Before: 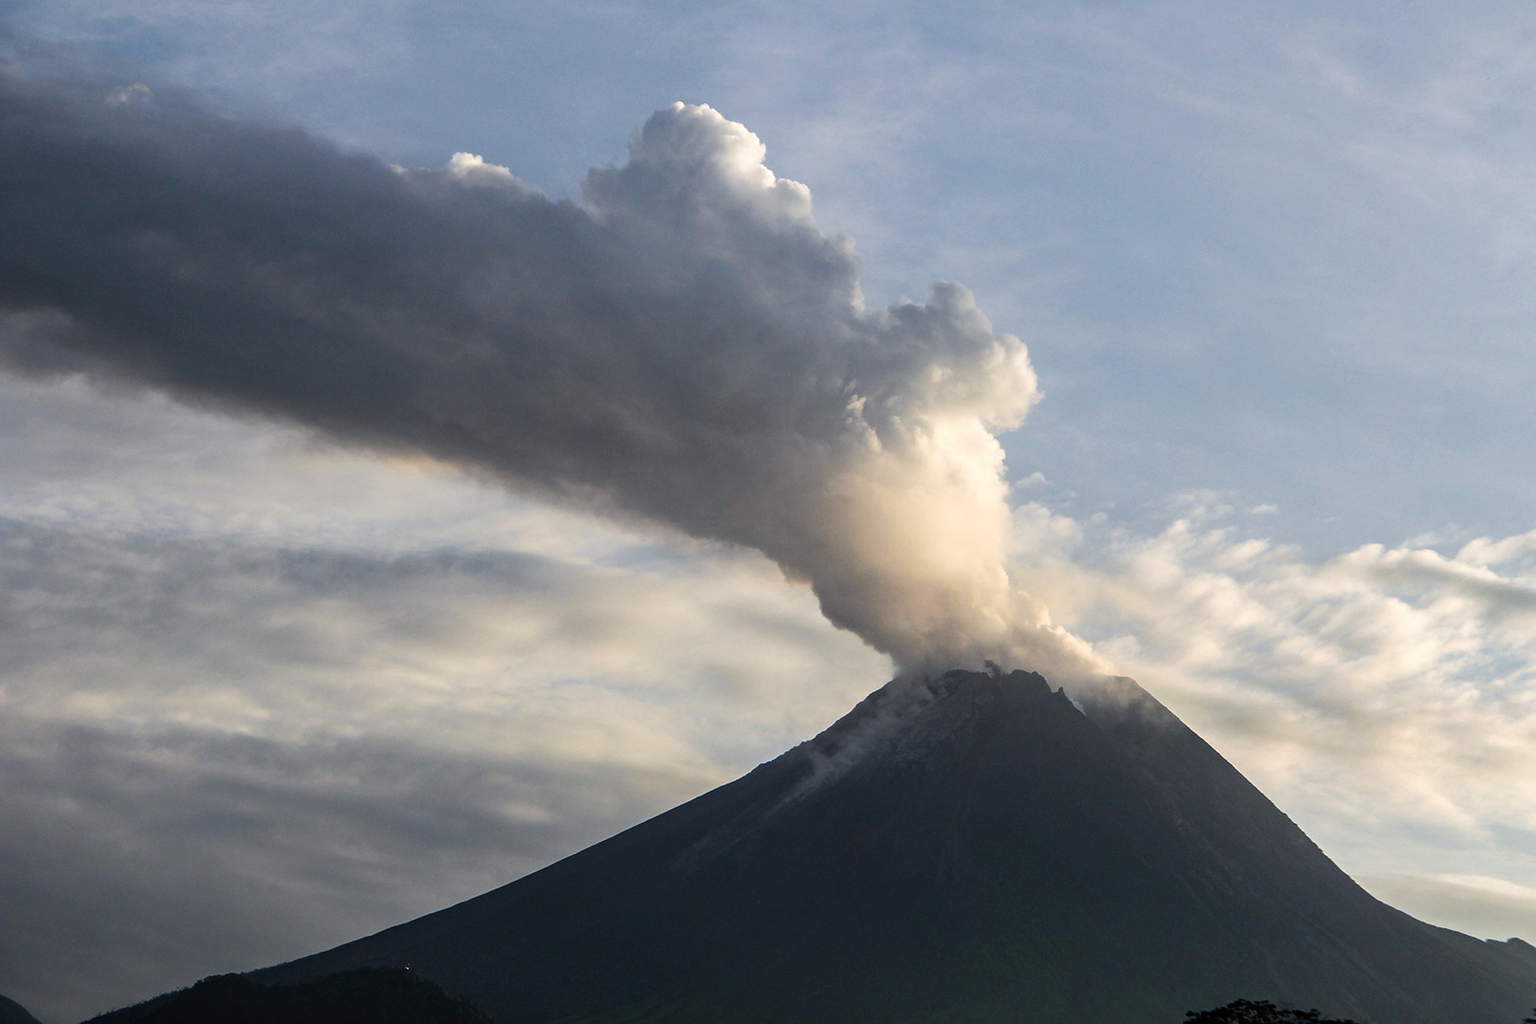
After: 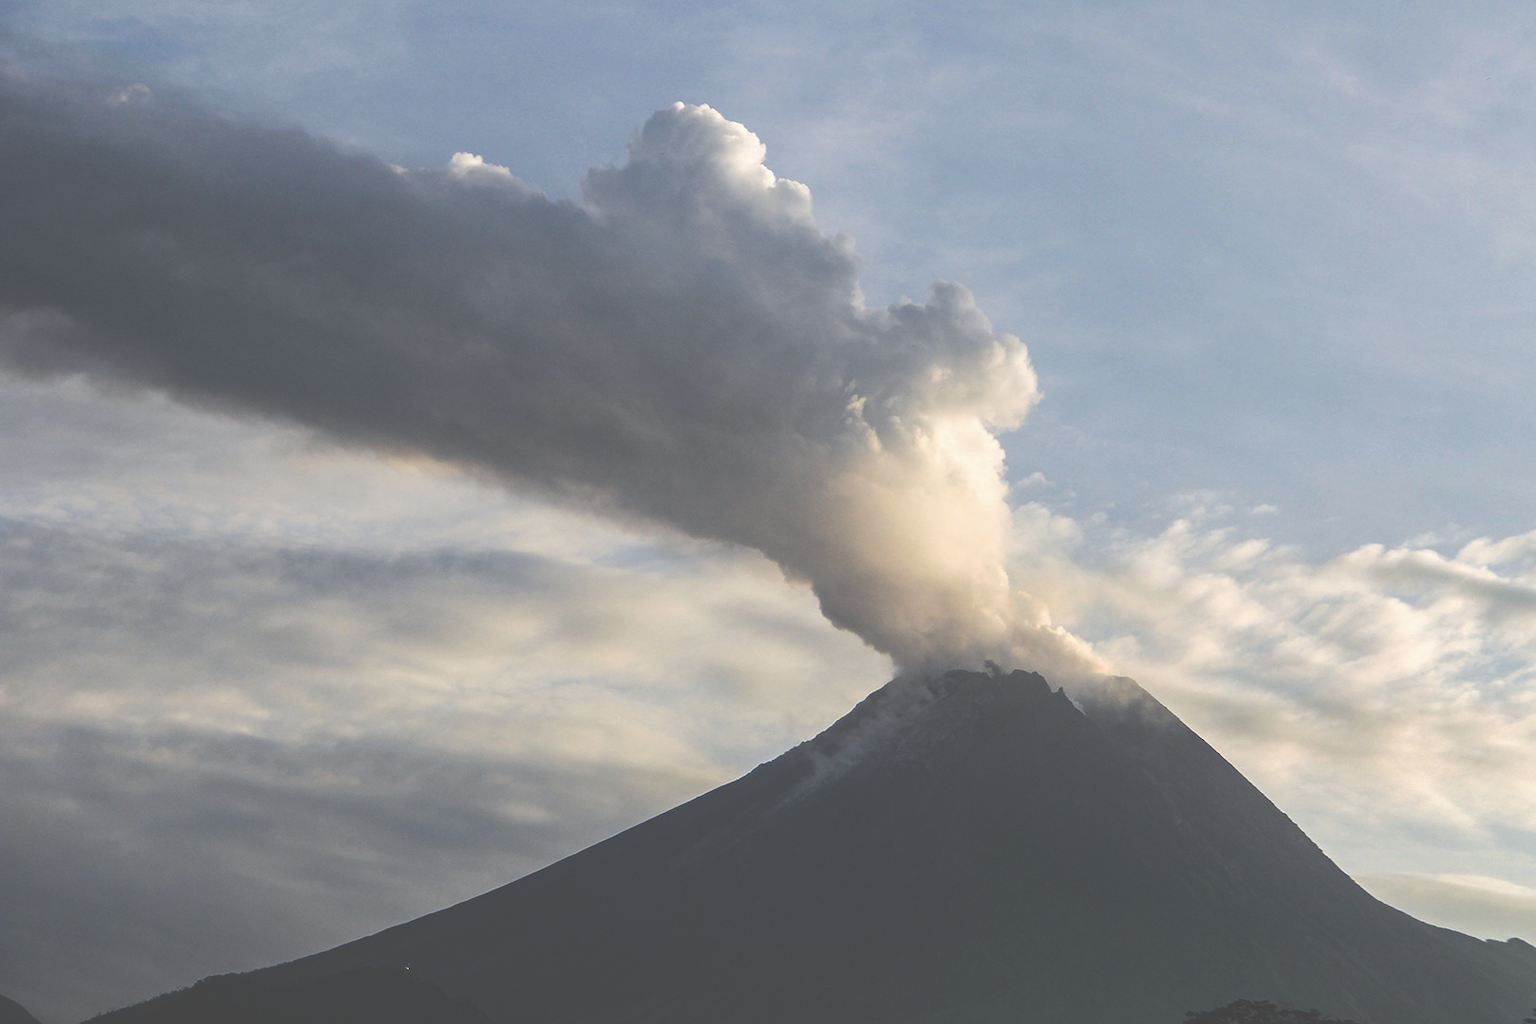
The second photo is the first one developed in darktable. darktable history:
exposure: black level correction -0.062, exposure -0.049 EV, compensate highlight preservation false
tone equalizer: edges refinement/feathering 500, mask exposure compensation -1.57 EV, preserve details no
